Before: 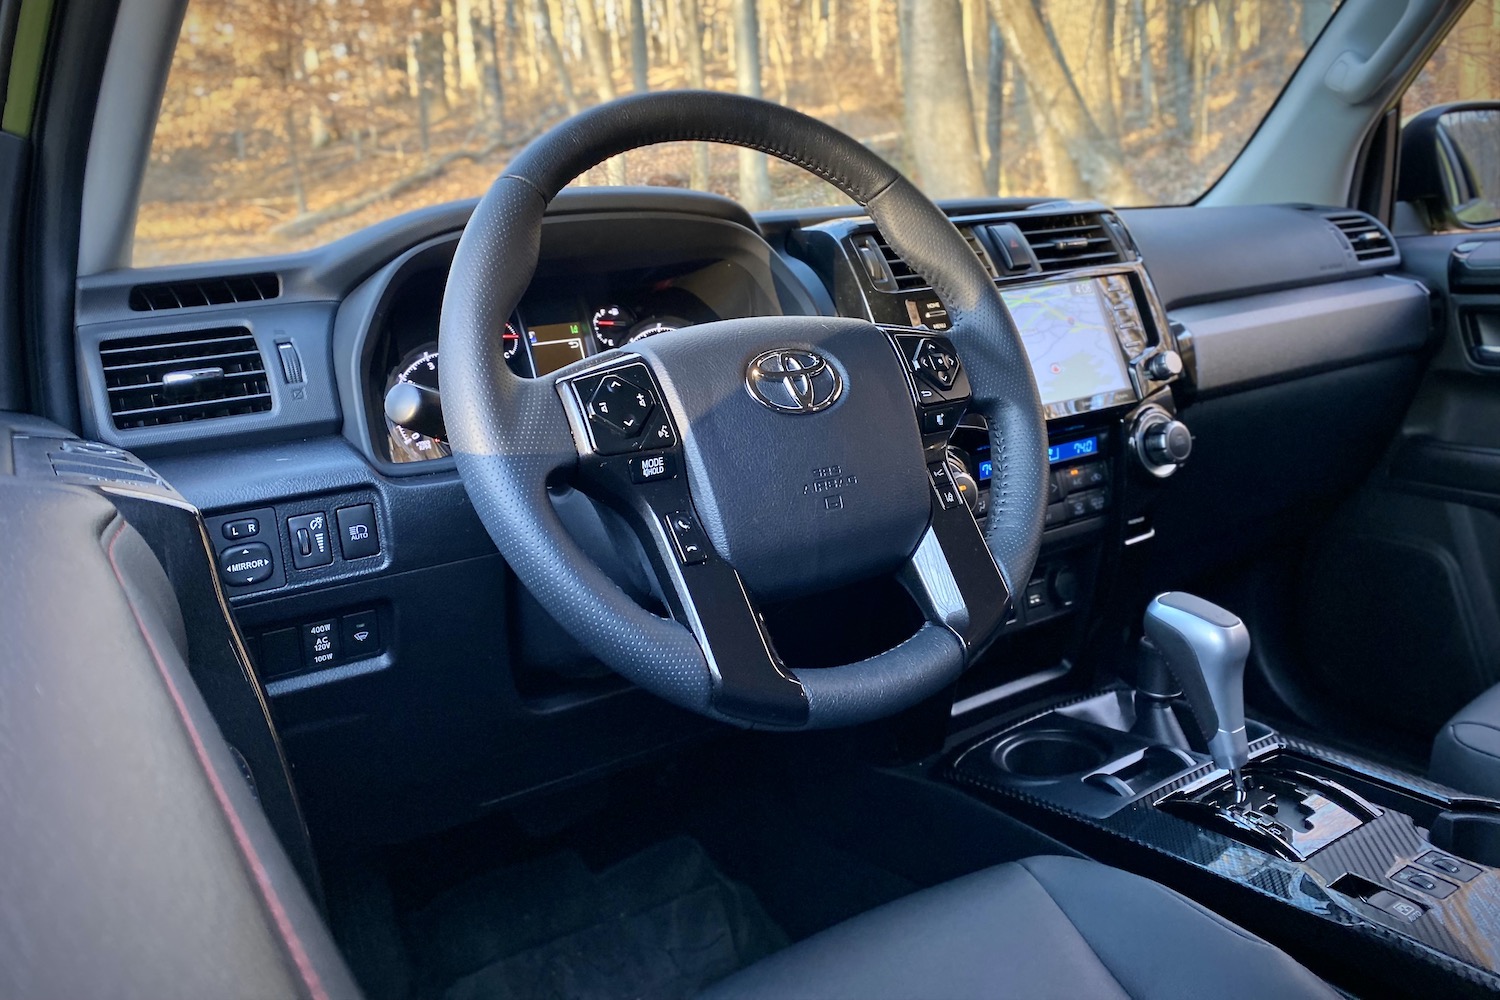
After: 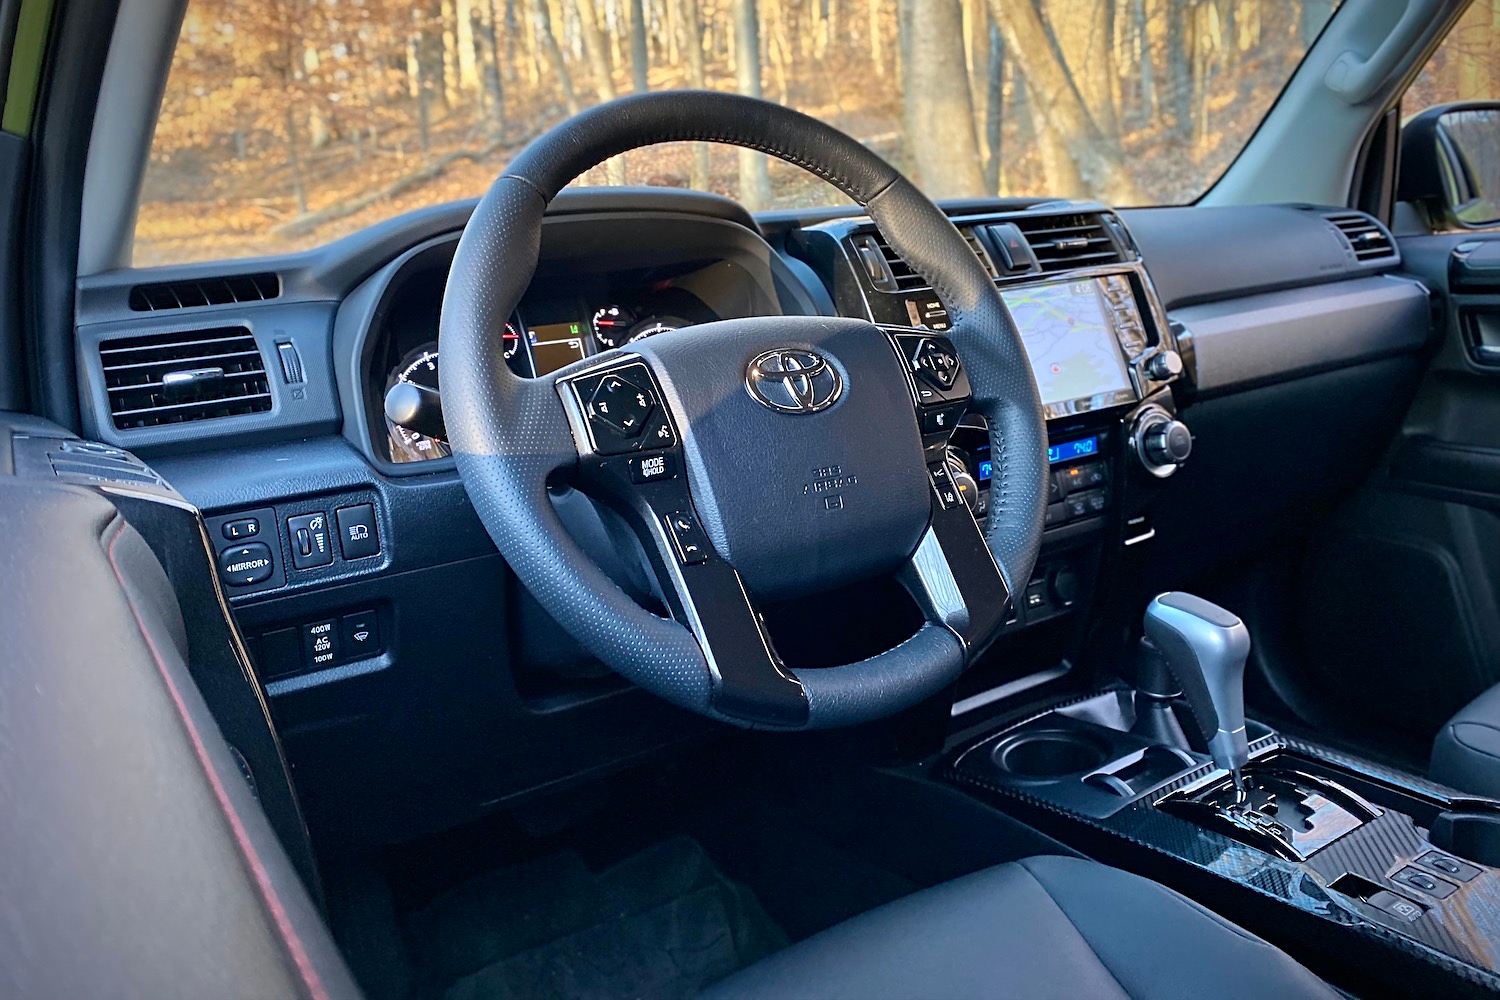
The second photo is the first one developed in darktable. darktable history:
sharpen: radius 2.485, amount 0.326
